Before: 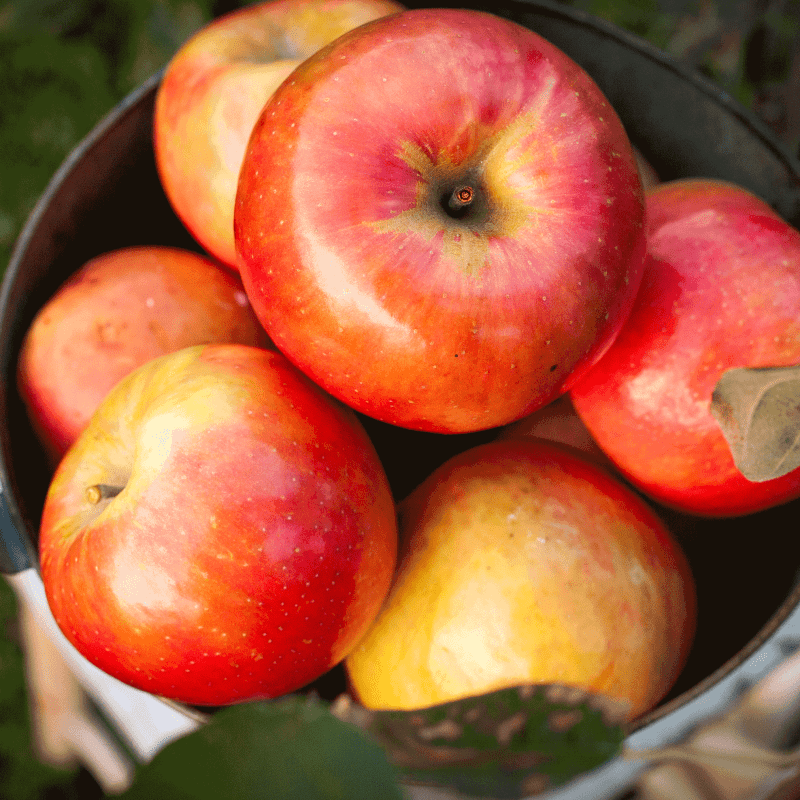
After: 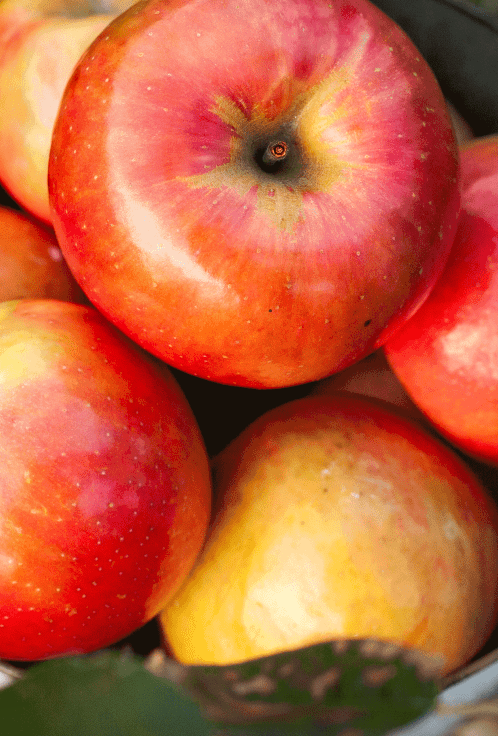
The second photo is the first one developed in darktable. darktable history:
crop and rotate: left 23.353%, top 5.646%, right 14.286%, bottom 2.345%
shadows and highlights: shadows 32.22, highlights -32.98, soften with gaussian
